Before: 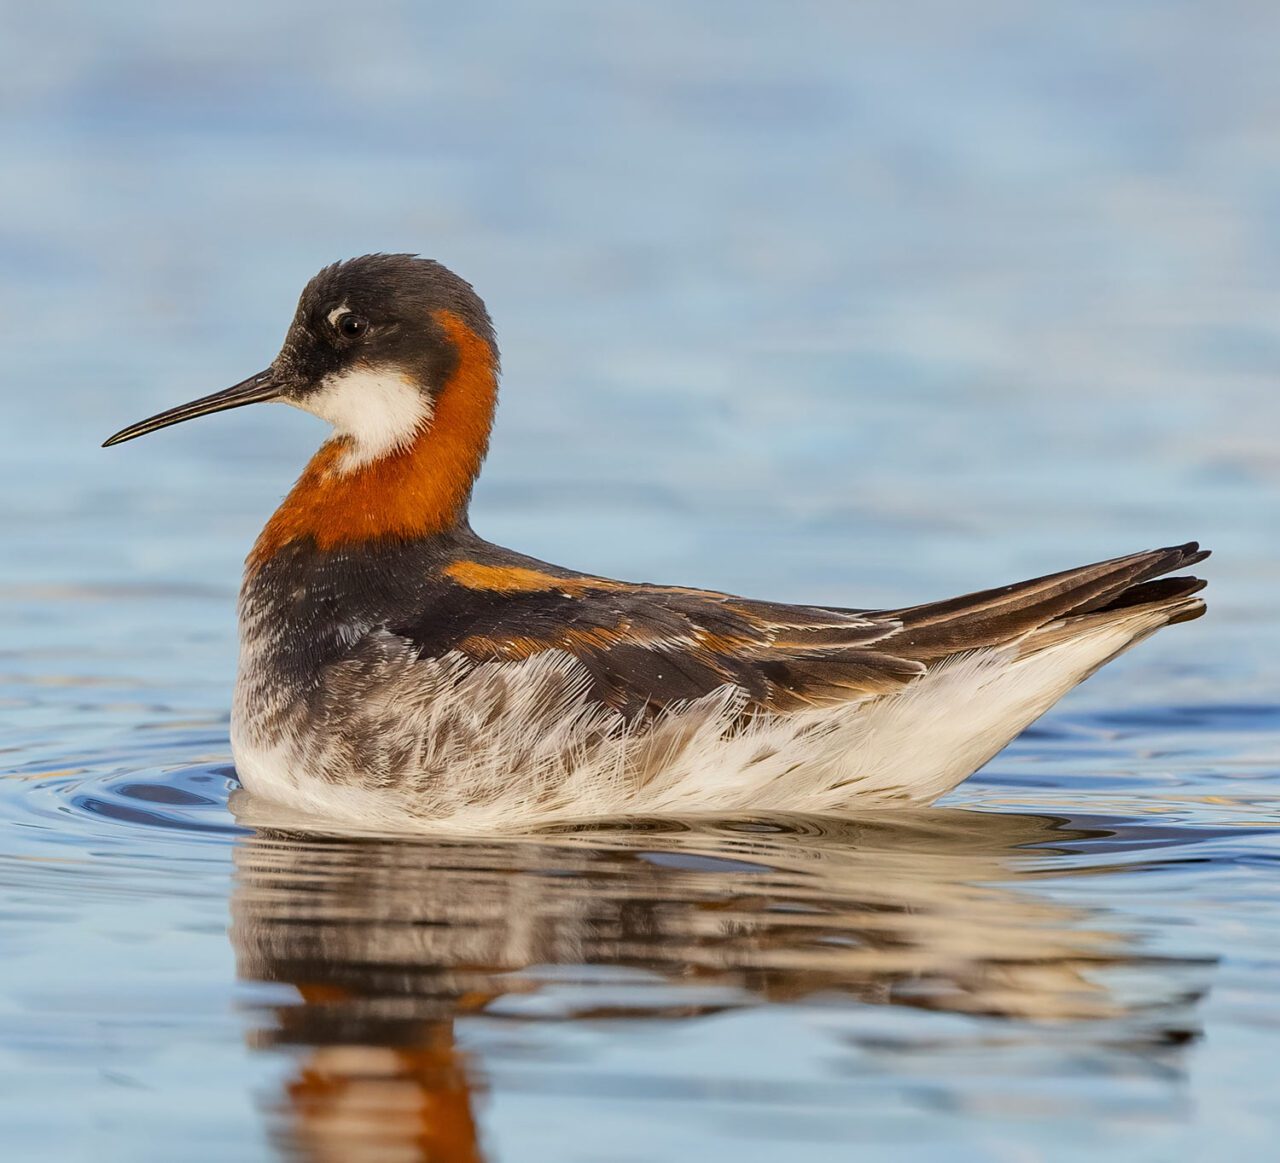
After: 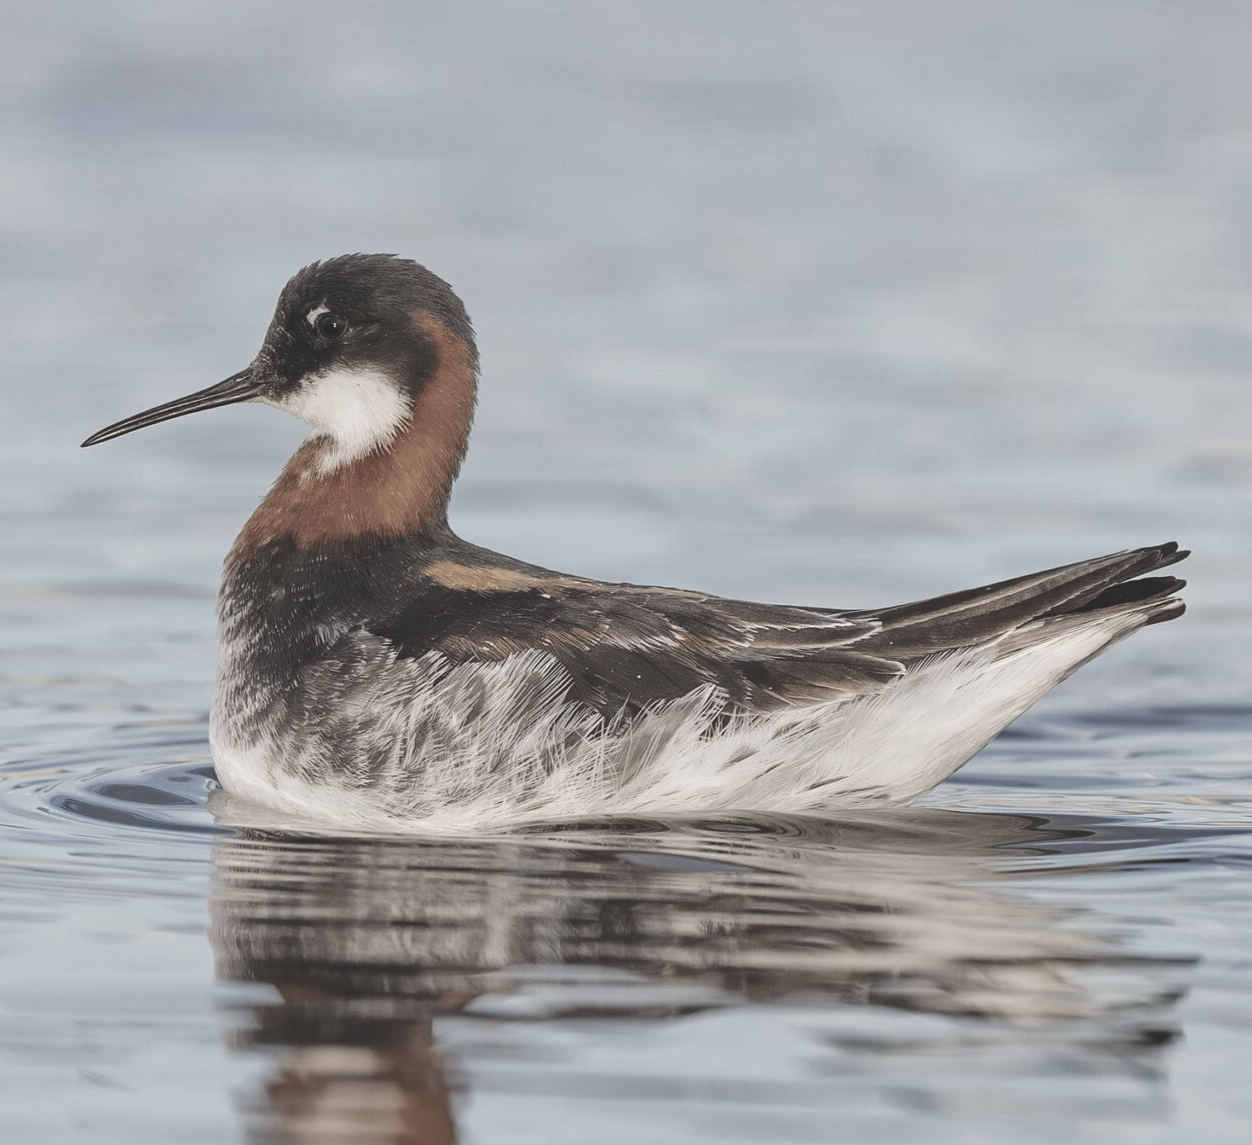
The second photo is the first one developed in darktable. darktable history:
crop and rotate: left 1.667%, right 0.519%, bottom 1.5%
exposure: black level correction -0.023, exposure -0.035 EV, compensate highlight preservation false
color zones: curves: ch1 [(0, 0.34) (0.143, 0.164) (0.286, 0.152) (0.429, 0.176) (0.571, 0.173) (0.714, 0.188) (0.857, 0.199) (1, 0.34)]
local contrast: mode bilateral grid, contrast 10, coarseness 25, detail 115%, midtone range 0.2
